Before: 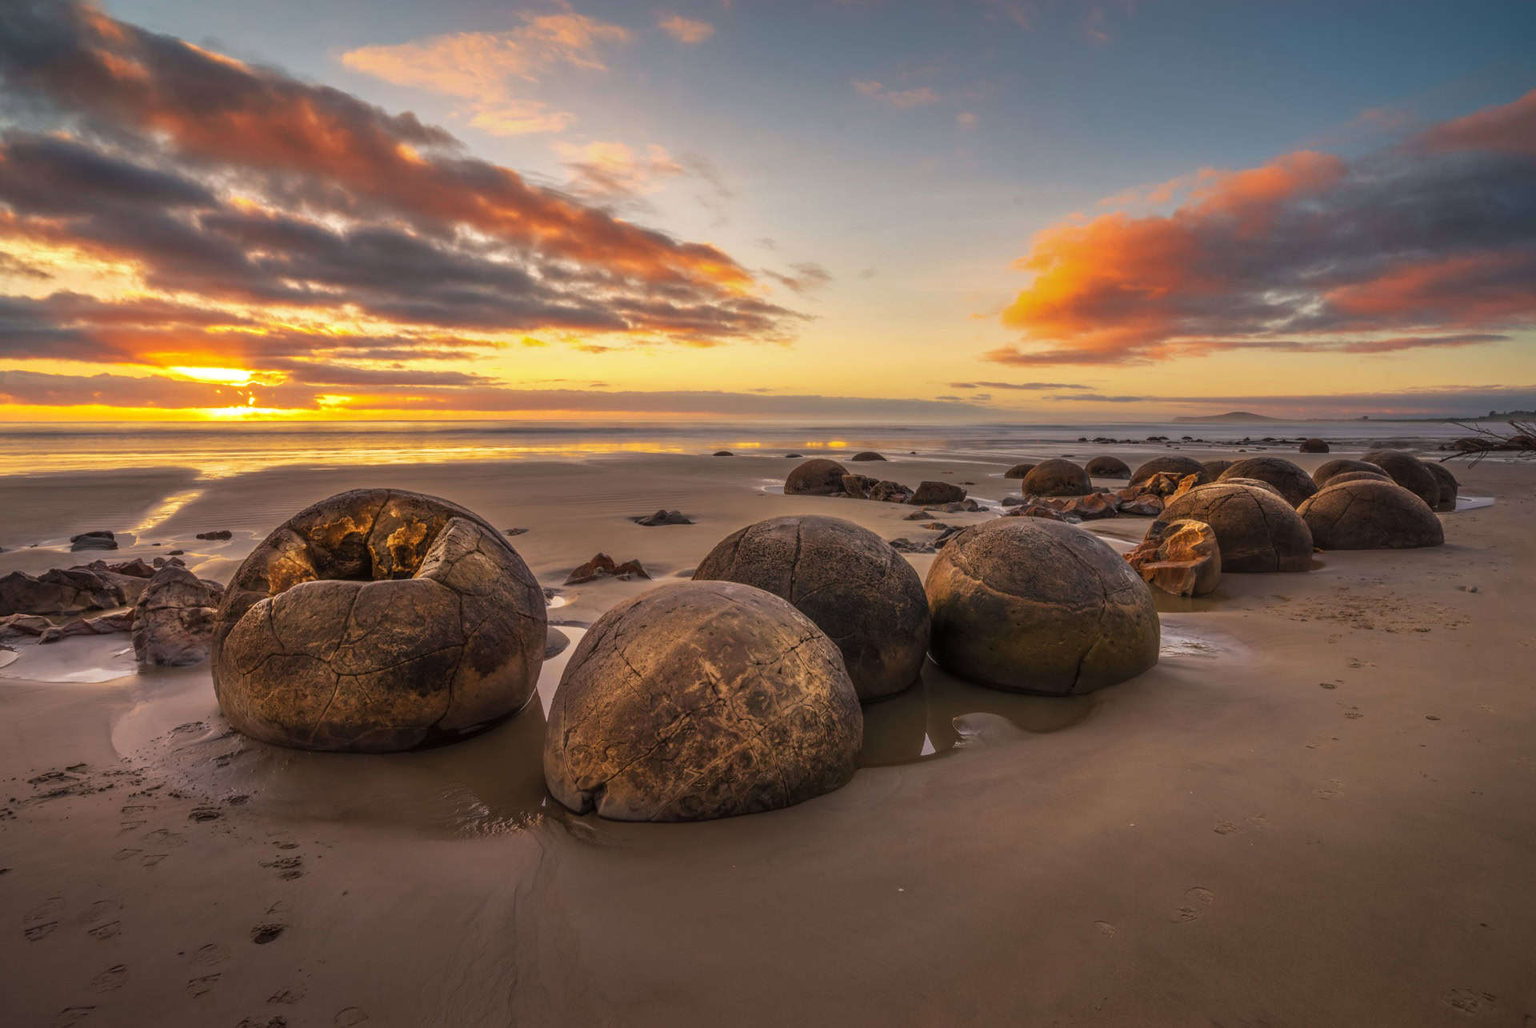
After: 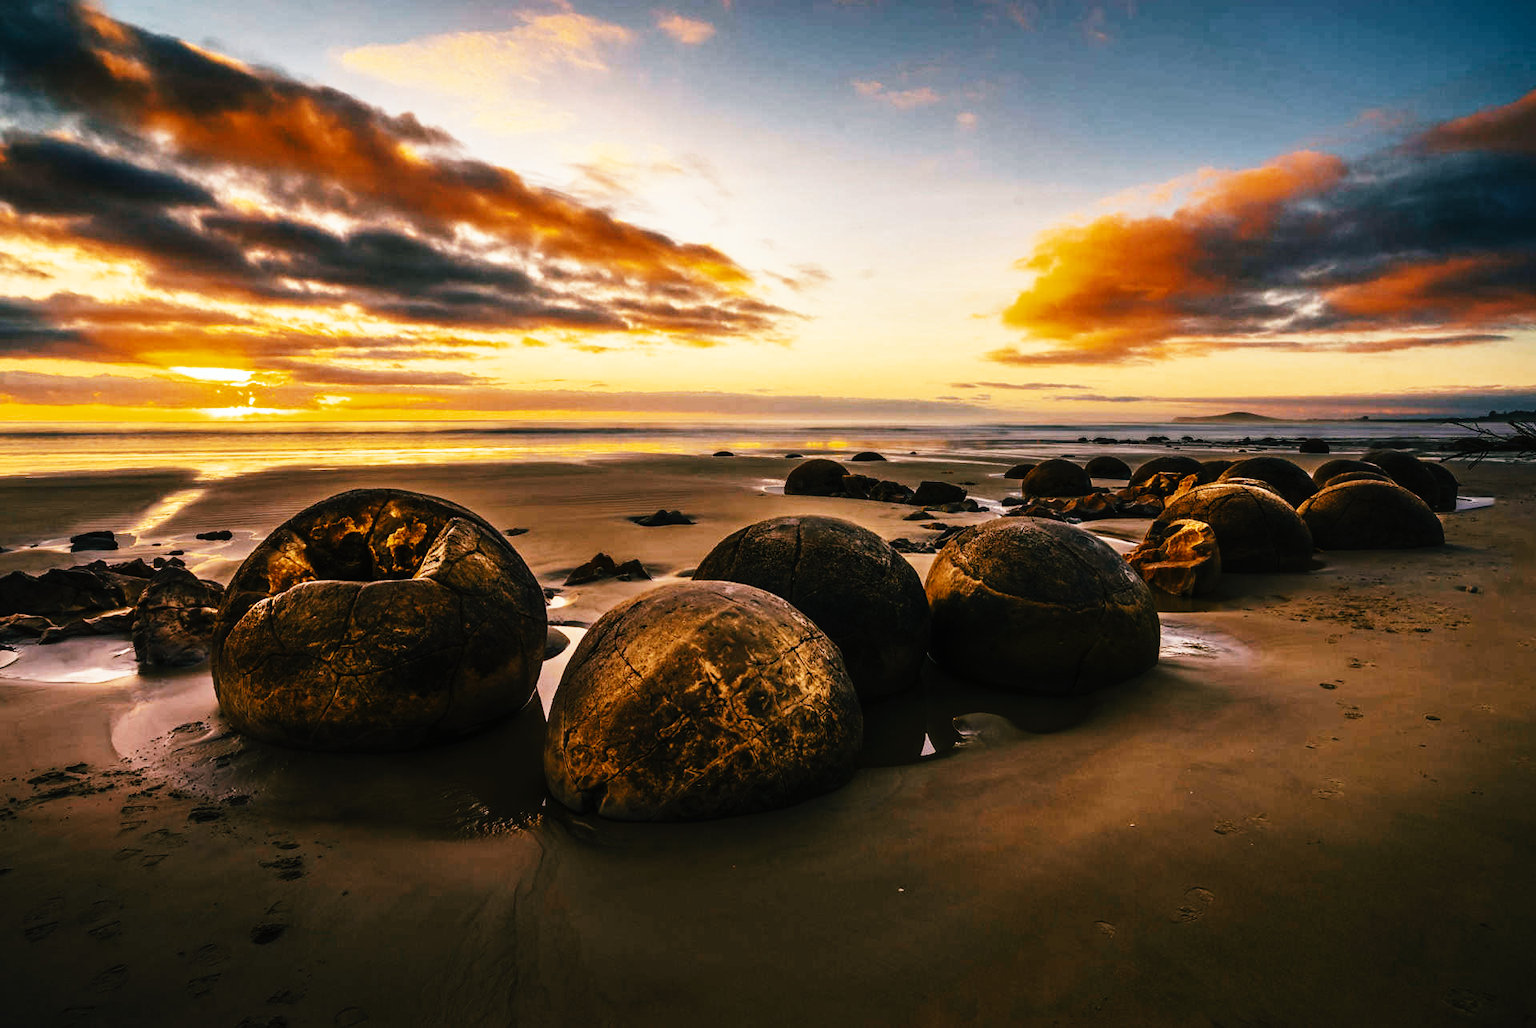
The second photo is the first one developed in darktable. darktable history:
tone curve: curves: ch0 [(0, 0) (0.003, 0.005) (0.011, 0.008) (0.025, 0.01) (0.044, 0.014) (0.069, 0.017) (0.1, 0.022) (0.136, 0.028) (0.177, 0.037) (0.224, 0.049) (0.277, 0.091) (0.335, 0.168) (0.399, 0.292) (0.468, 0.463) (0.543, 0.637) (0.623, 0.792) (0.709, 0.903) (0.801, 0.963) (0.898, 0.985) (1, 1)], preserve colors none
color look up table: target L [96.06, 79.28, 67.47, 59.33, 65.56, 61.04, 73.9, 74.58, 49.62, 58.99, 61.11, 56.94, 50.2, 44.75, 37.94, 31.1, 200, 76.24, 67.16, 69.74, 45.55, 50.25, 40.28, 52.88, 46.58, 42.79, 40.7, 33.58, 15.87, 0.548, 85.22, 64.81, 62.71, 44.18, 54.49, 48.85, 52.73, 37.89, 39.92, 40.18, 25.1, 27.11, 31.85, 84.58, 56.02, 71.21, 51.13, 40.59, 26.32], target a [-4.16, 0.072, 3.75, -23.73, -1.955, -21.71, -4.033, 0.002, -22.33, -15.93, -1.11, -19.61, -15.7, -10.45, -14.8, -11.96, 0, 4.46, 7.268, 12.94, 30.13, 20.89, 26.52, 9.484, 9.447, 27.4, 18.12, 19.05, -0.578, 0, 3.357, 19.71, 14.19, 32.64, -7.616, 30.46, 5.536, 26.69, 0.14, -0.772, 27.5, 29.24, -1.265, -16.3, -14.24, -10.45, -9.767, -4.867, -10.57], target b [13.9, 25.49, 41.18, 0.844, 39.15, -11.2, 21.01, 7.497, 22.74, 24.51, 34.45, 5.918, -1.675, -4.911, 8.494, 20.26, 0, 18.83, 37.84, 4.244, -2.777, 26.87, 26.42, 11.63, 24.63, 1.406, 26.22, 41.23, 3.62, 0, -0.089, -16.38, -13.06, -18.68, -22.65, -15.1, -3.317, -8.027, -17.66, -16.51, -22.73, -28.07, -13.73, -13.2, -13.94, -18.2, -15.04, -10.25, -5.422], num patches 49
